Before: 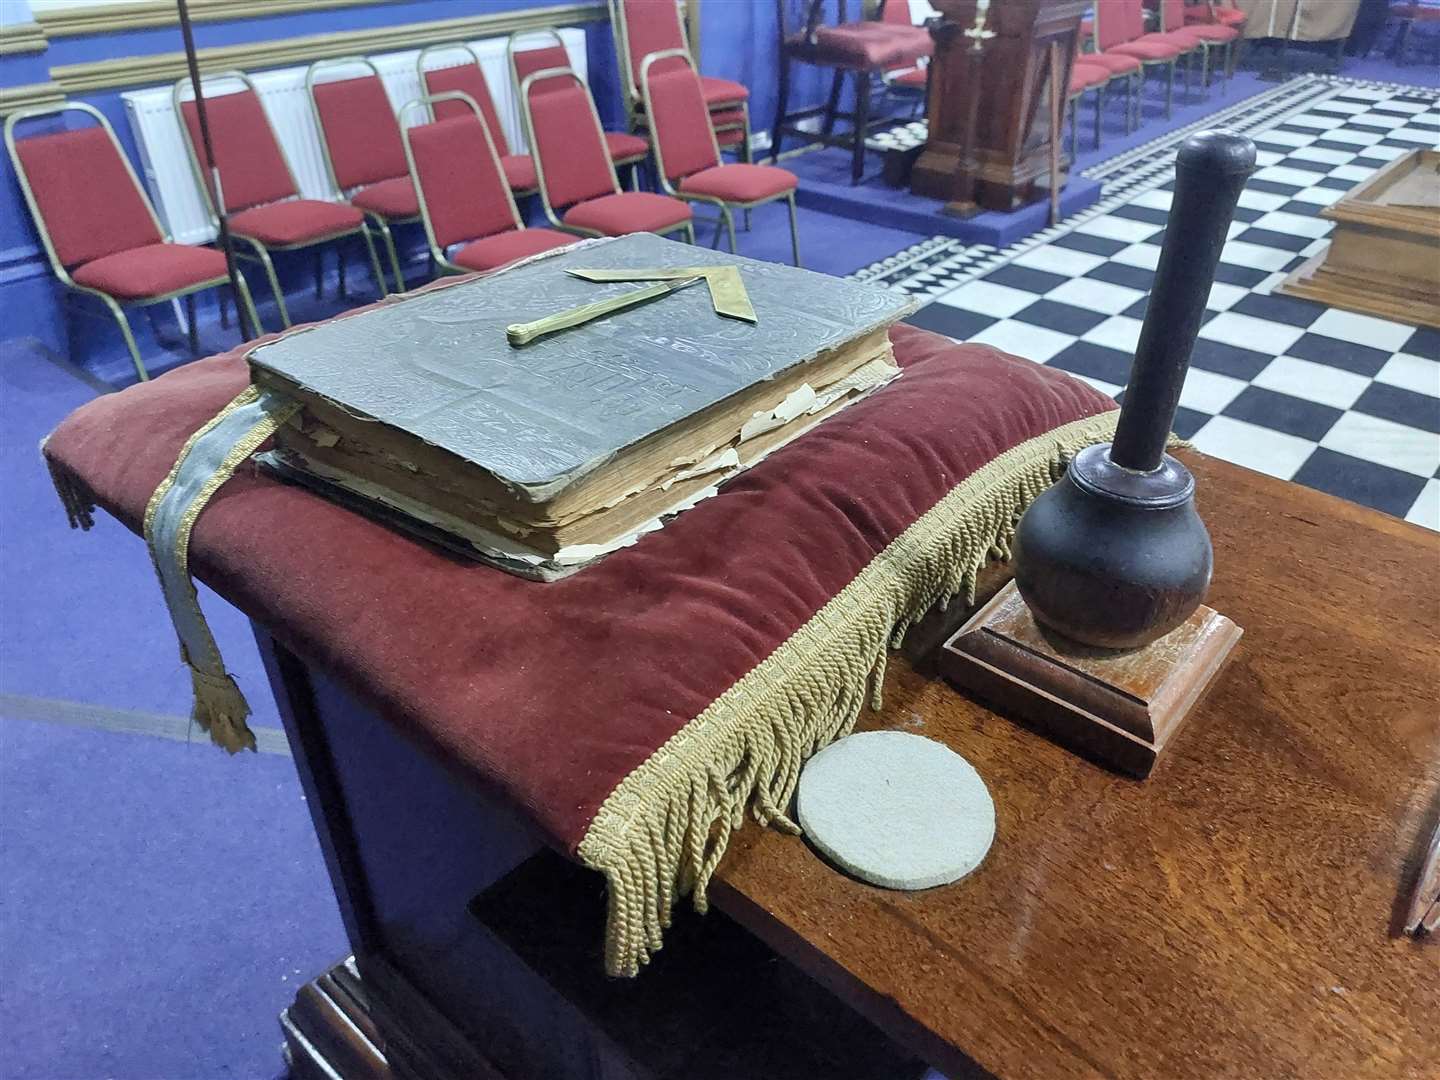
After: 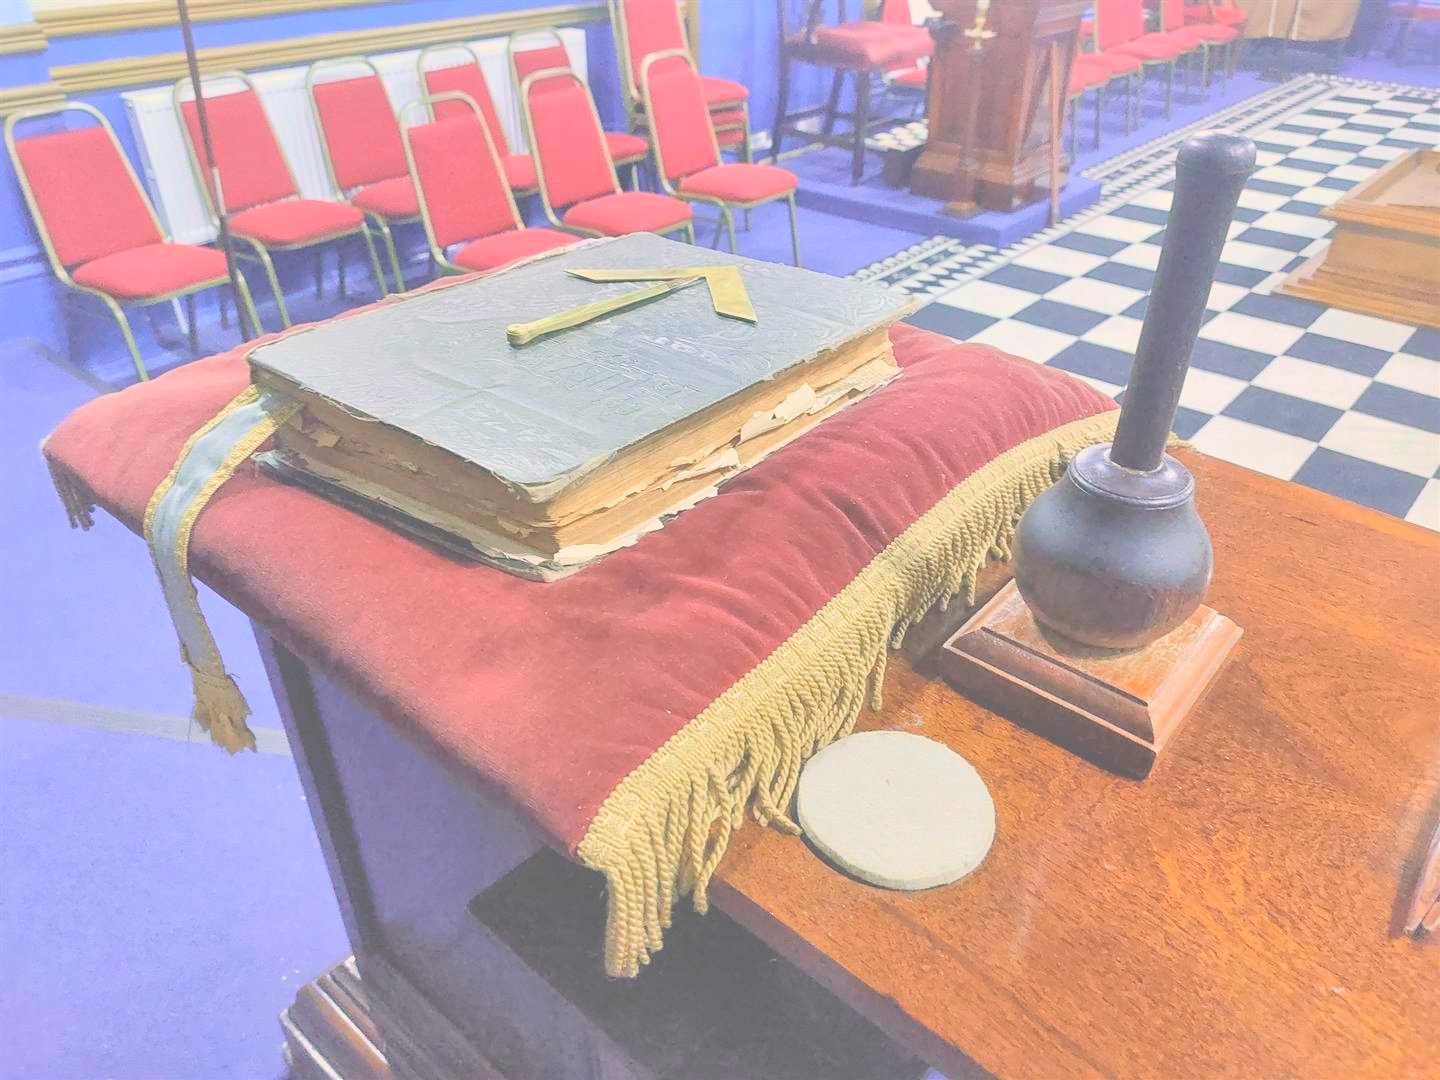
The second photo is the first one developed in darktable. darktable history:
white balance: red 1.127, blue 0.943
contrast brightness saturation: brightness 1
lowpass: radius 0.1, contrast 0.85, saturation 1.1, unbound 0
shadows and highlights: on, module defaults
